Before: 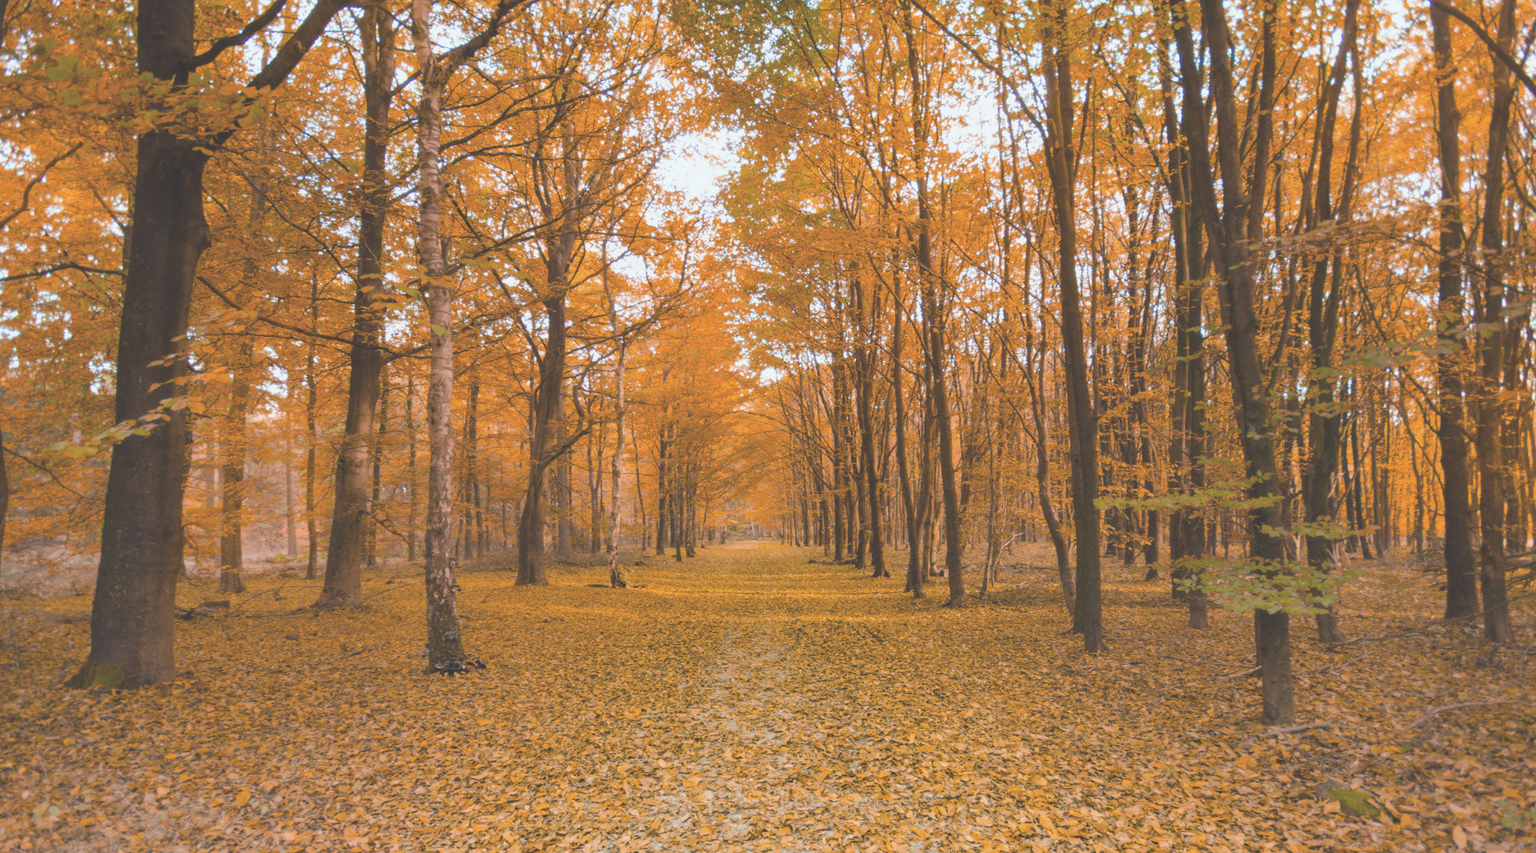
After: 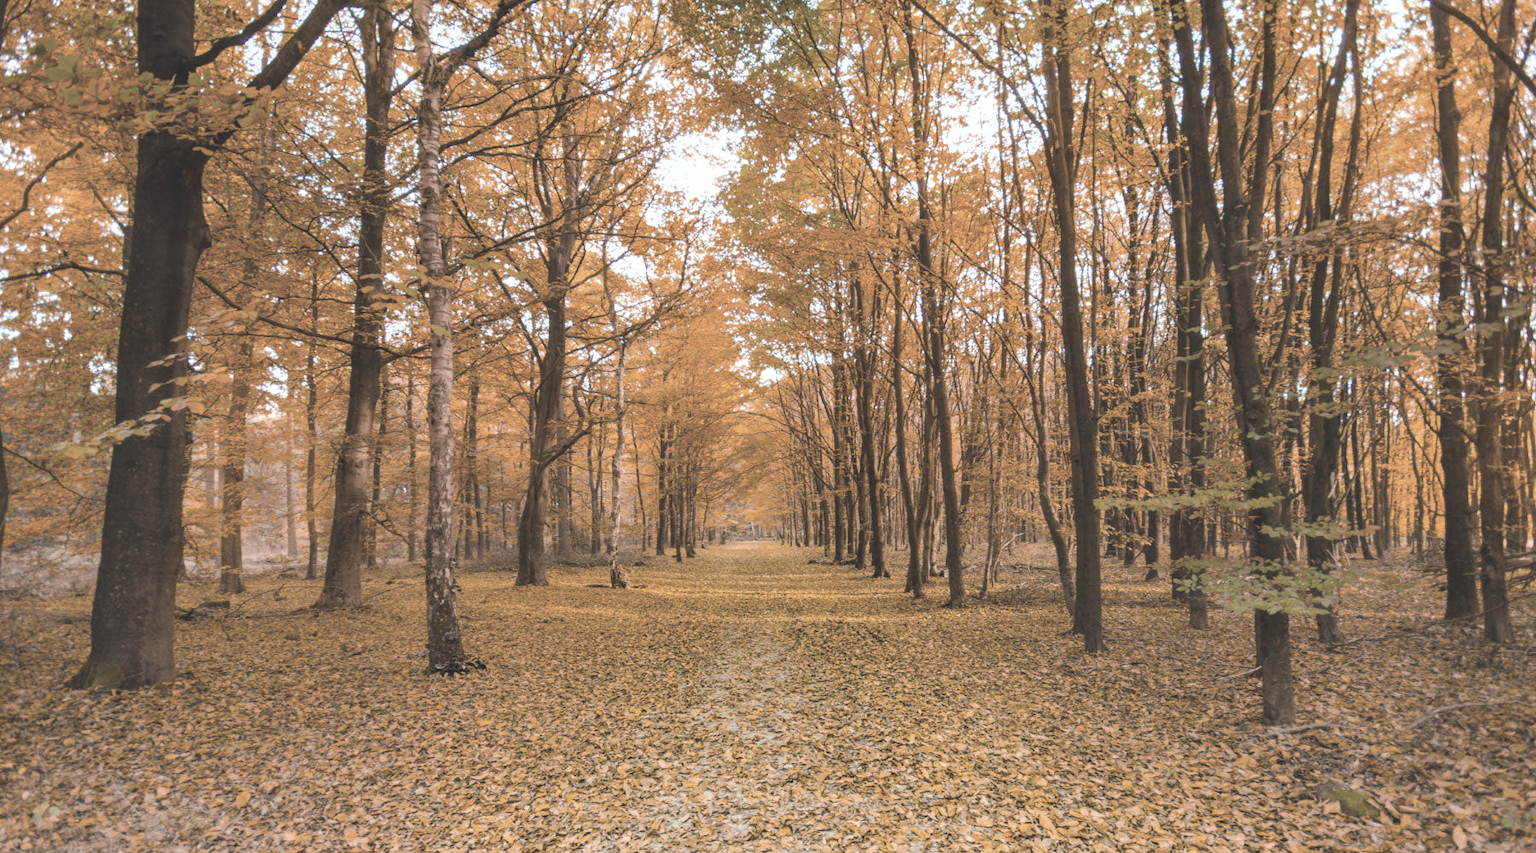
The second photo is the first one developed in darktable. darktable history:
exposure: black level correction 0.001, compensate highlight preservation false
local contrast: on, module defaults
contrast brightness saturation: contrast 0.1, saturation -0.36
